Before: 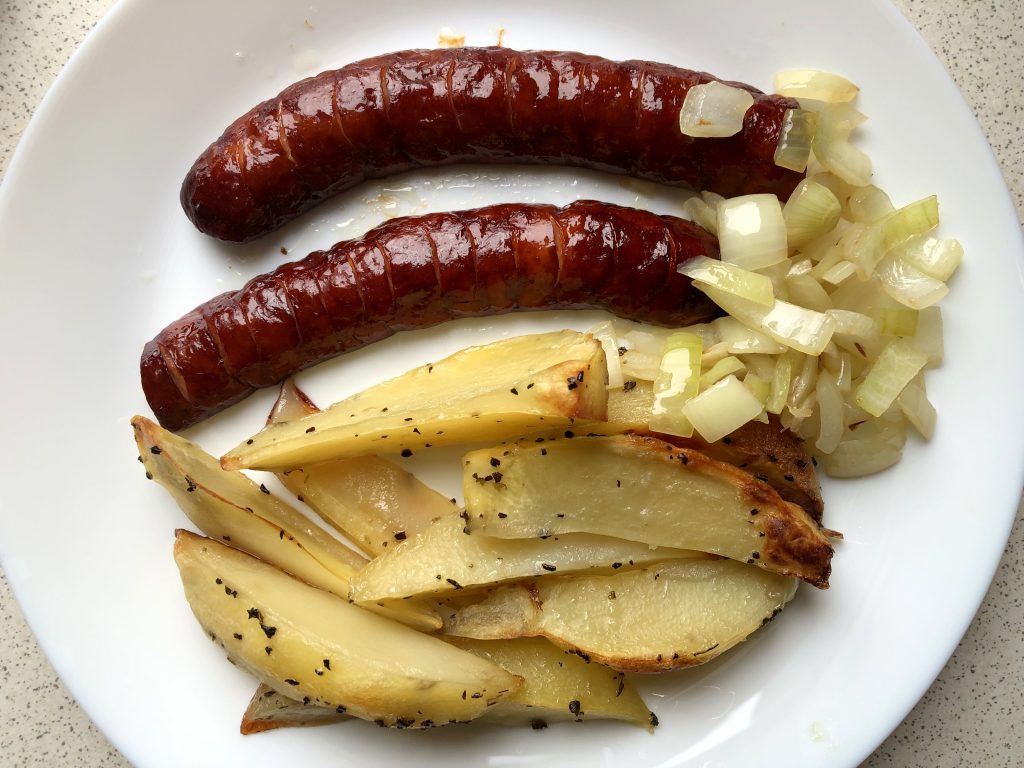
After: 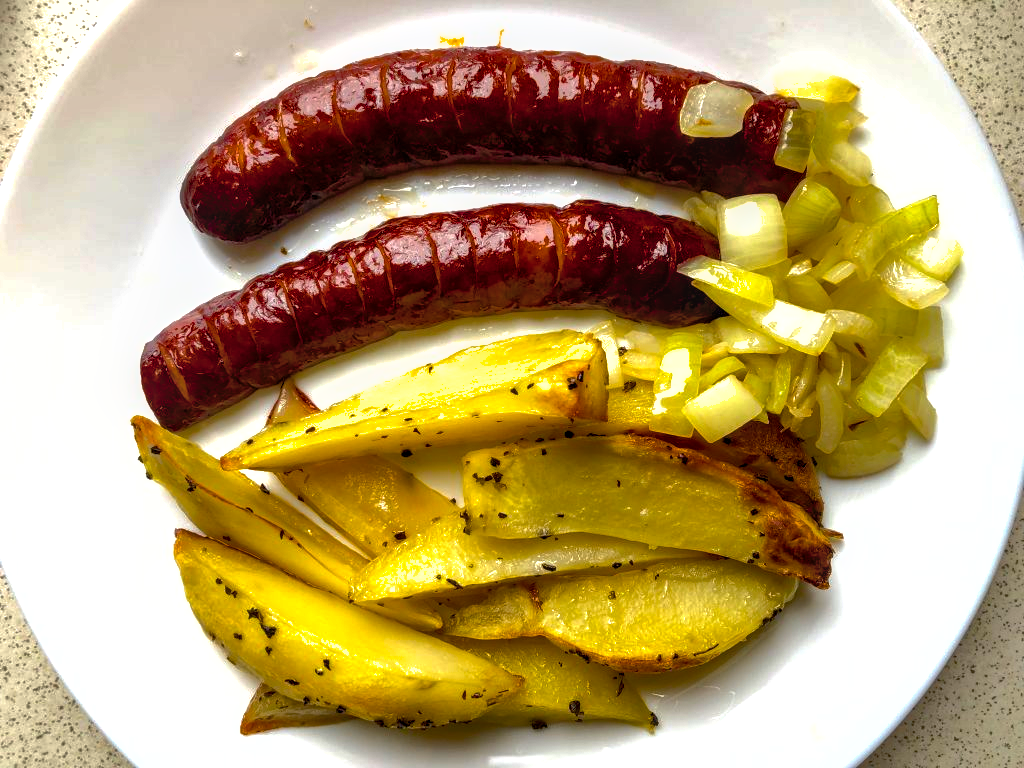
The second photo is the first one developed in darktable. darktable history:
local contrast: detail 130%
shadows and highlights: on, module defaults
color balance rgb: linear chroma grading › global chroma 9%, perceptual saturation grading › global saturation 36%, perceptual saturation grading › shadows 35%, perceptual brilliance grading › global brilliance 15%, perceptual brilliance grading › shadows -35%, global vibrance 15%
